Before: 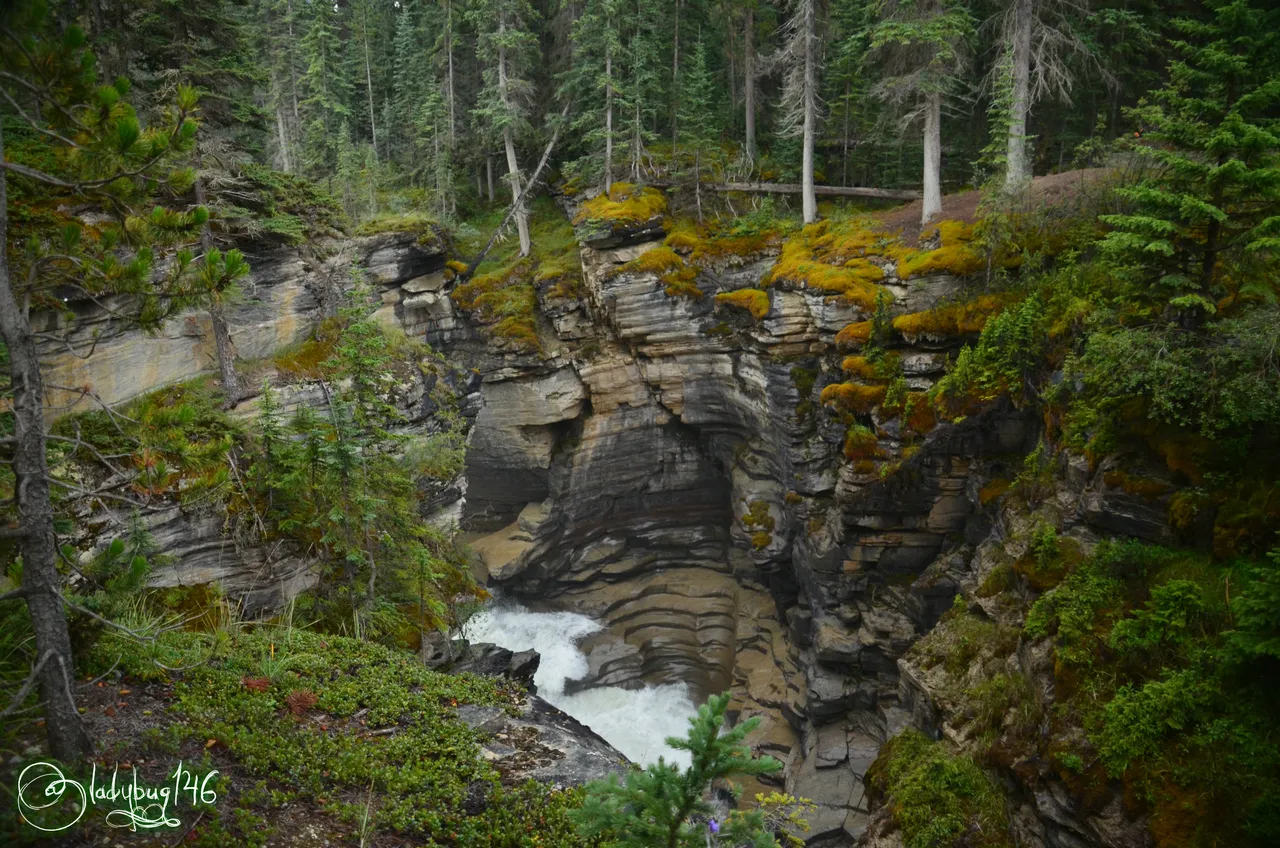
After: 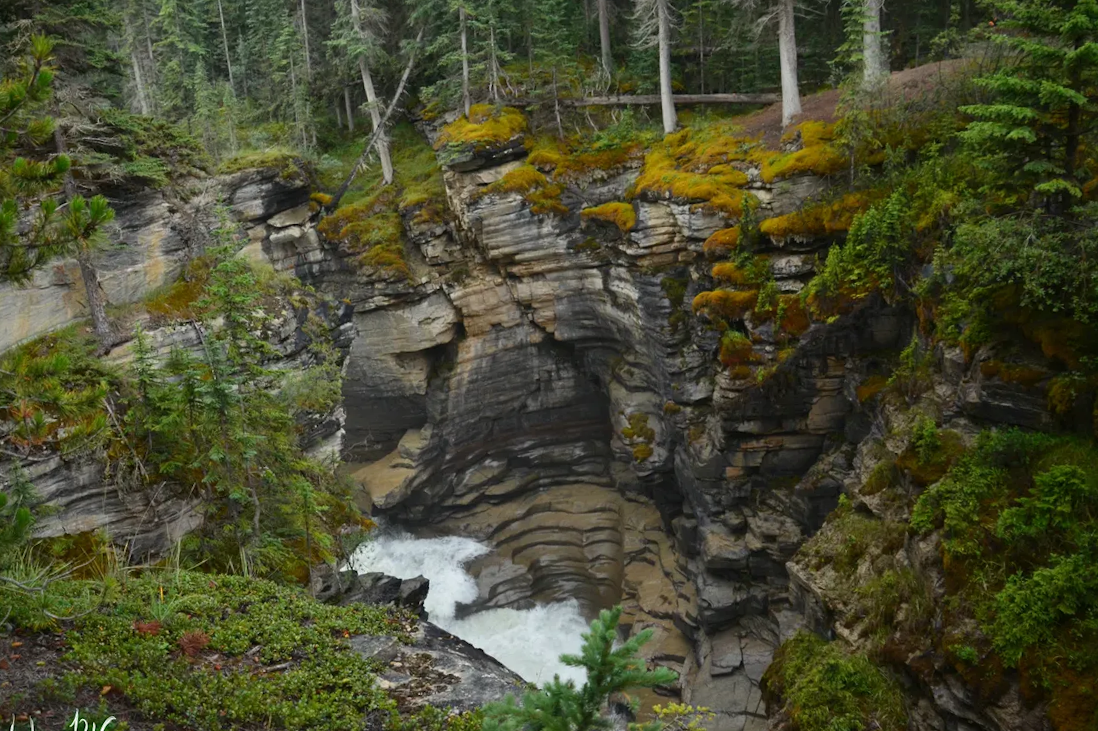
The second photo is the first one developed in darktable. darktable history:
crop and rotate: angle 3.65°, left 6.133%, top 5.676%
